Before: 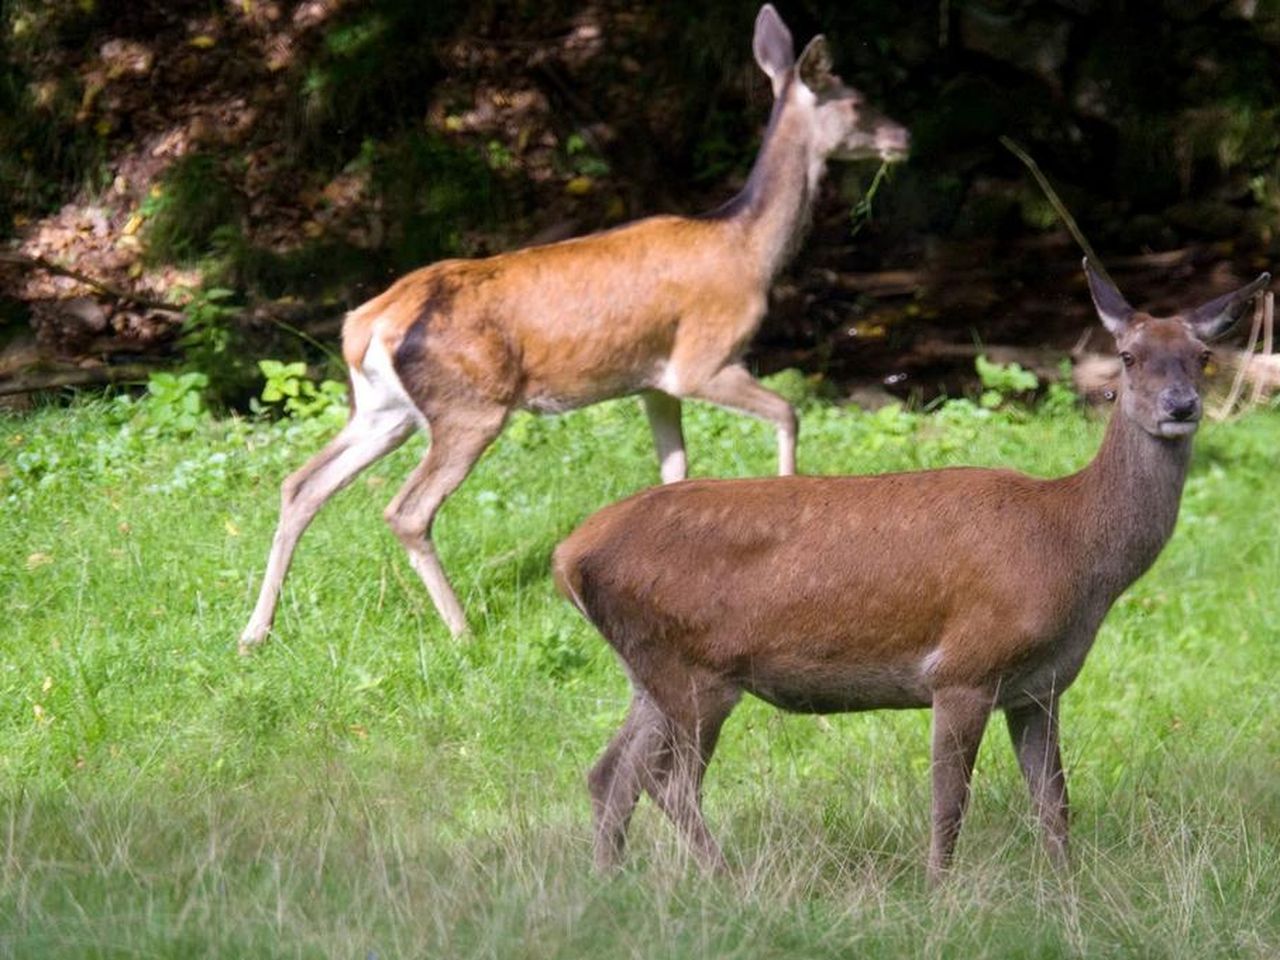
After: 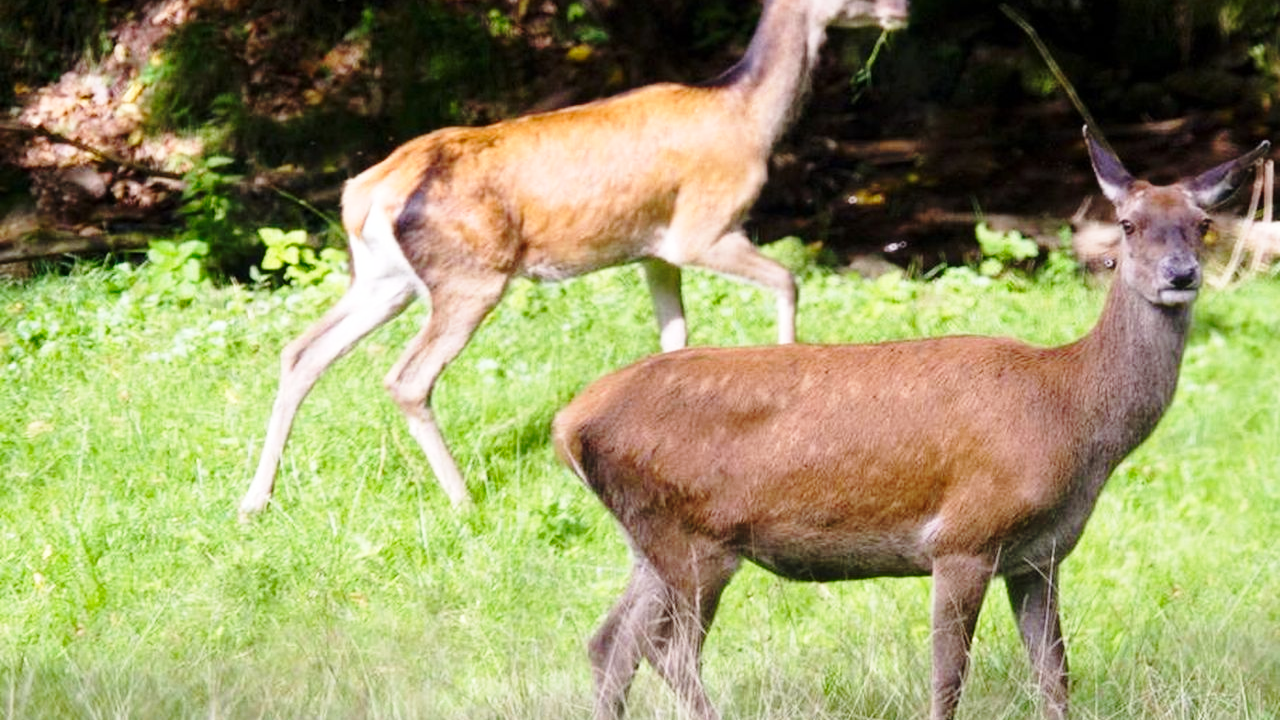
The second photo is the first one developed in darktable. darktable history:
crop: top 13.819%, bottom 11.169%
base curve: curves: ch0 [(0, 0) (0.028, 0.03) (0.121, 0.232) (0.46, 0.748) (0.859, 0.968) (1, 1)], preserve colors none
